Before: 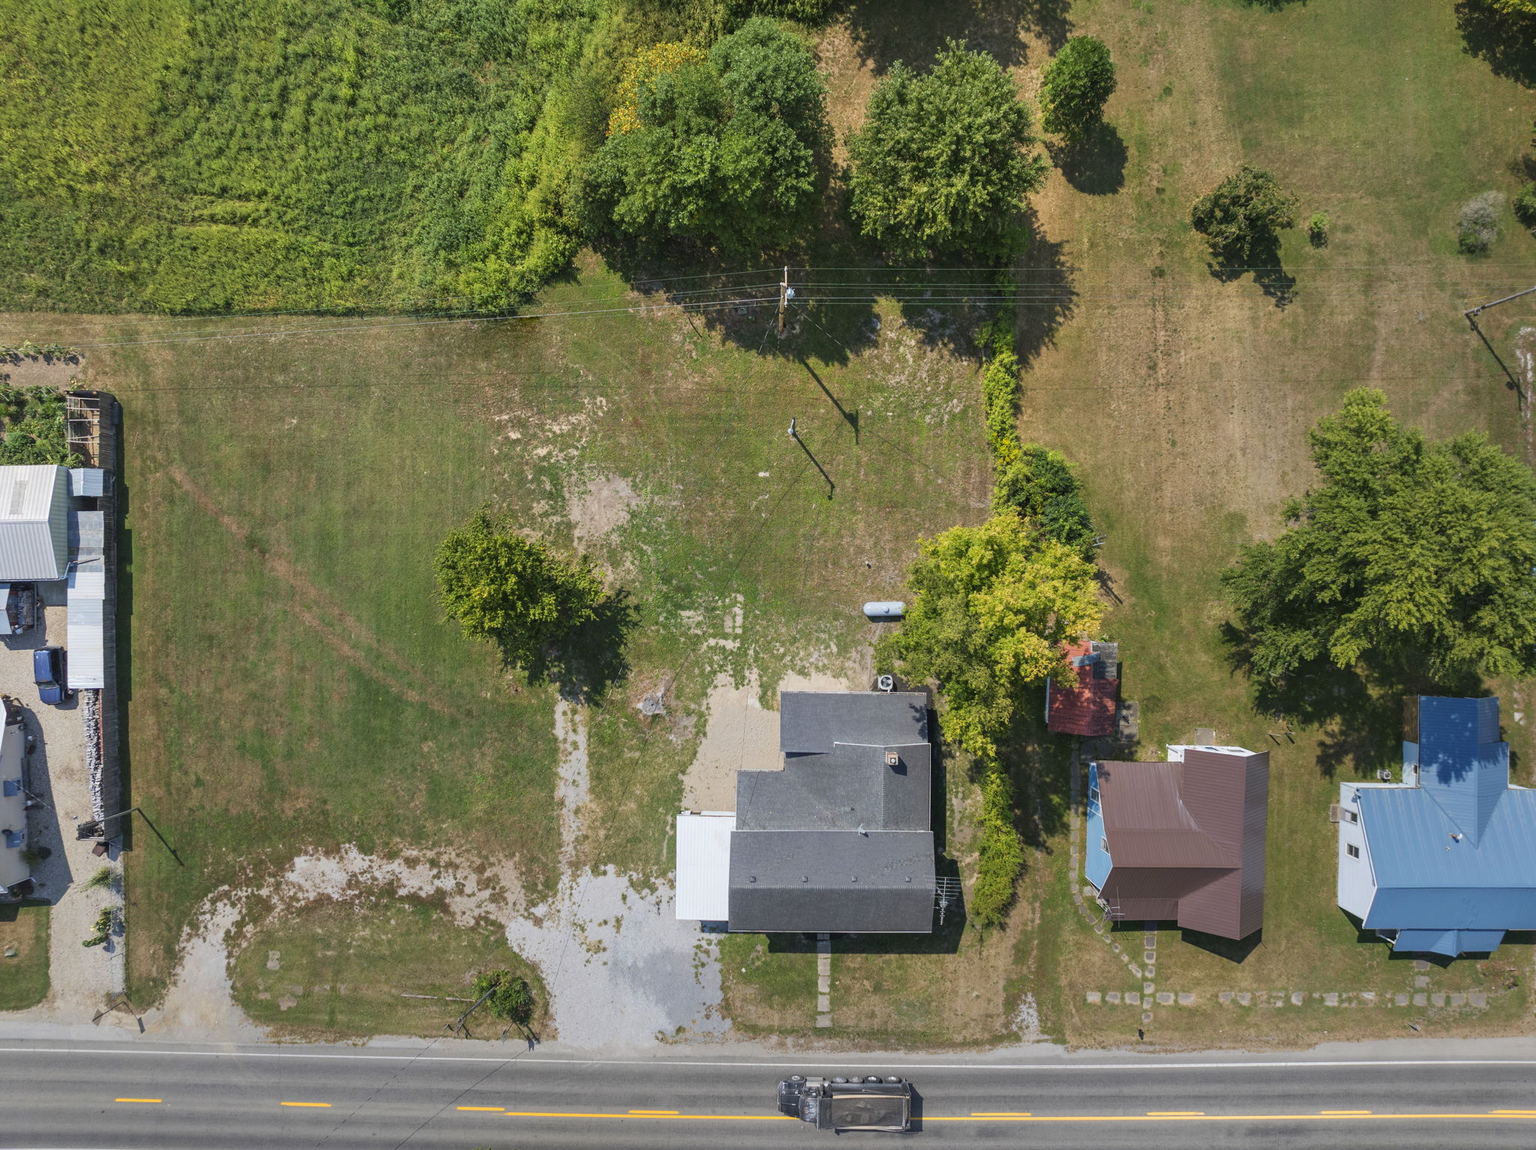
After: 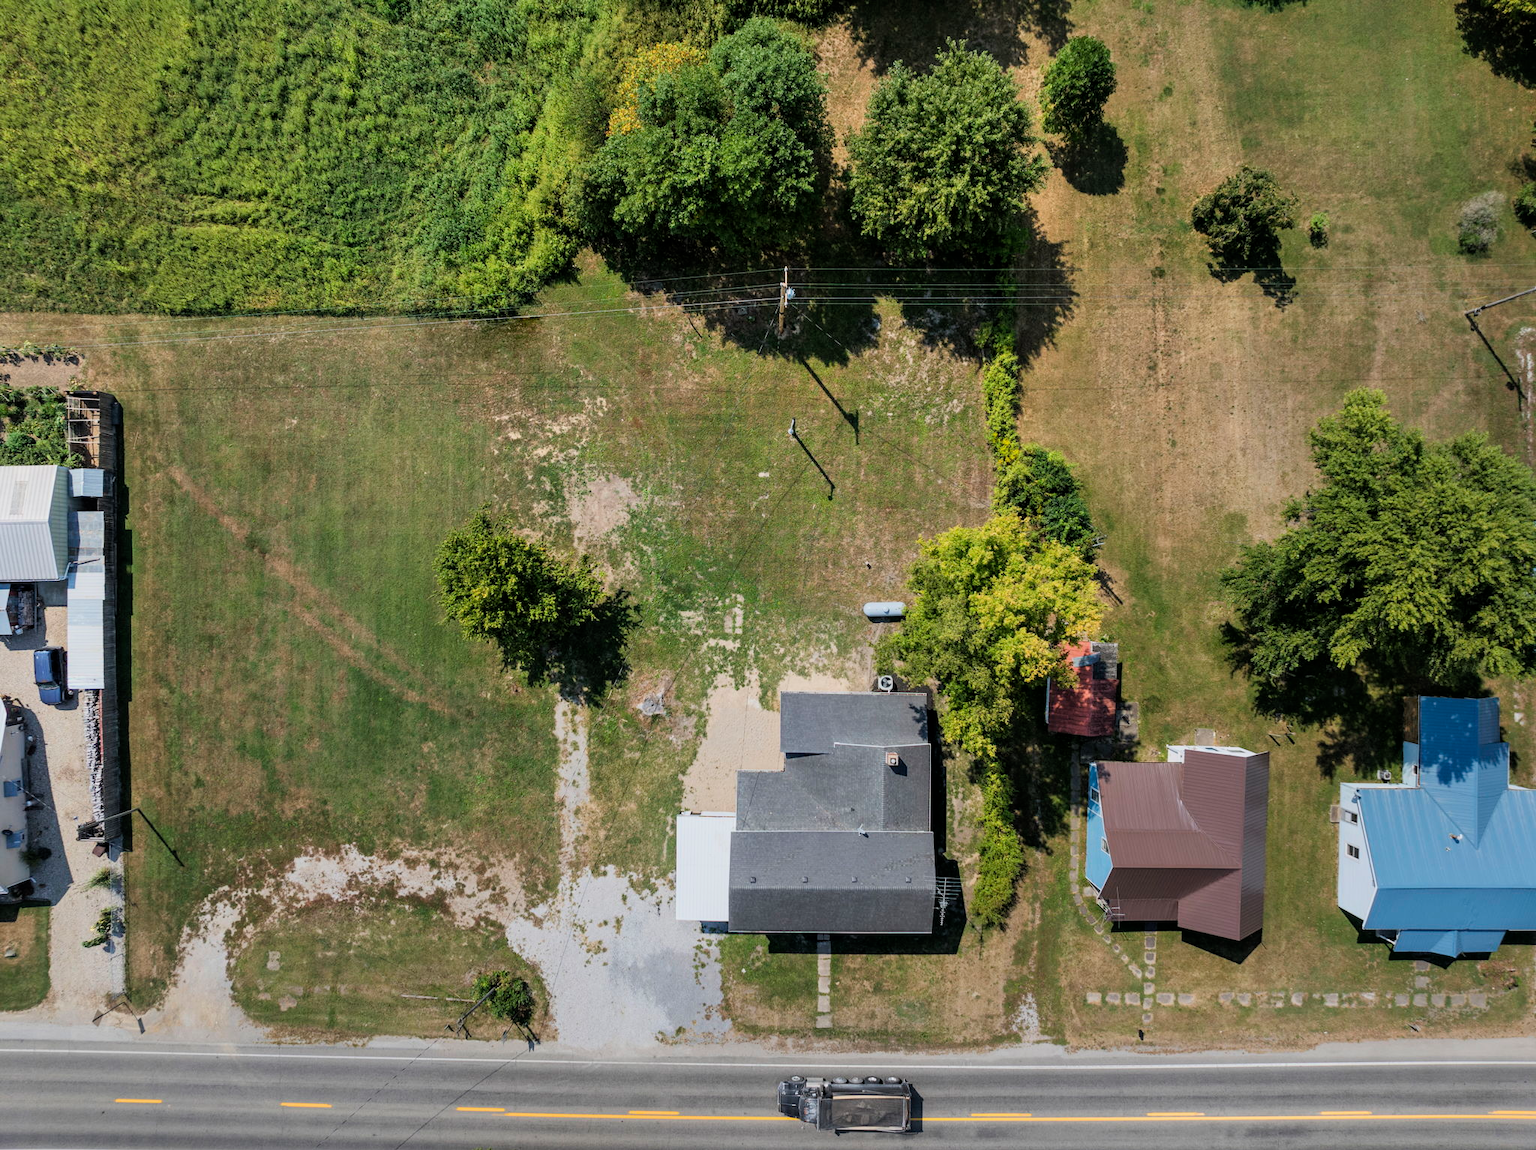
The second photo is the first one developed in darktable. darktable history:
filmic rgb: middle gray luminance 12.88%, black relative exposure -10.17 EV, white relative exposure 3.47 EV, threshold 3.06 EV, target black luminance 0%, hardness 5.75, latitude 44.83%, contrast 1.217, highlights saturation mix 5.65%, shadows ↔ highlights balance 26.88%, color science v6 (2022), enable highlight reconstruction true
